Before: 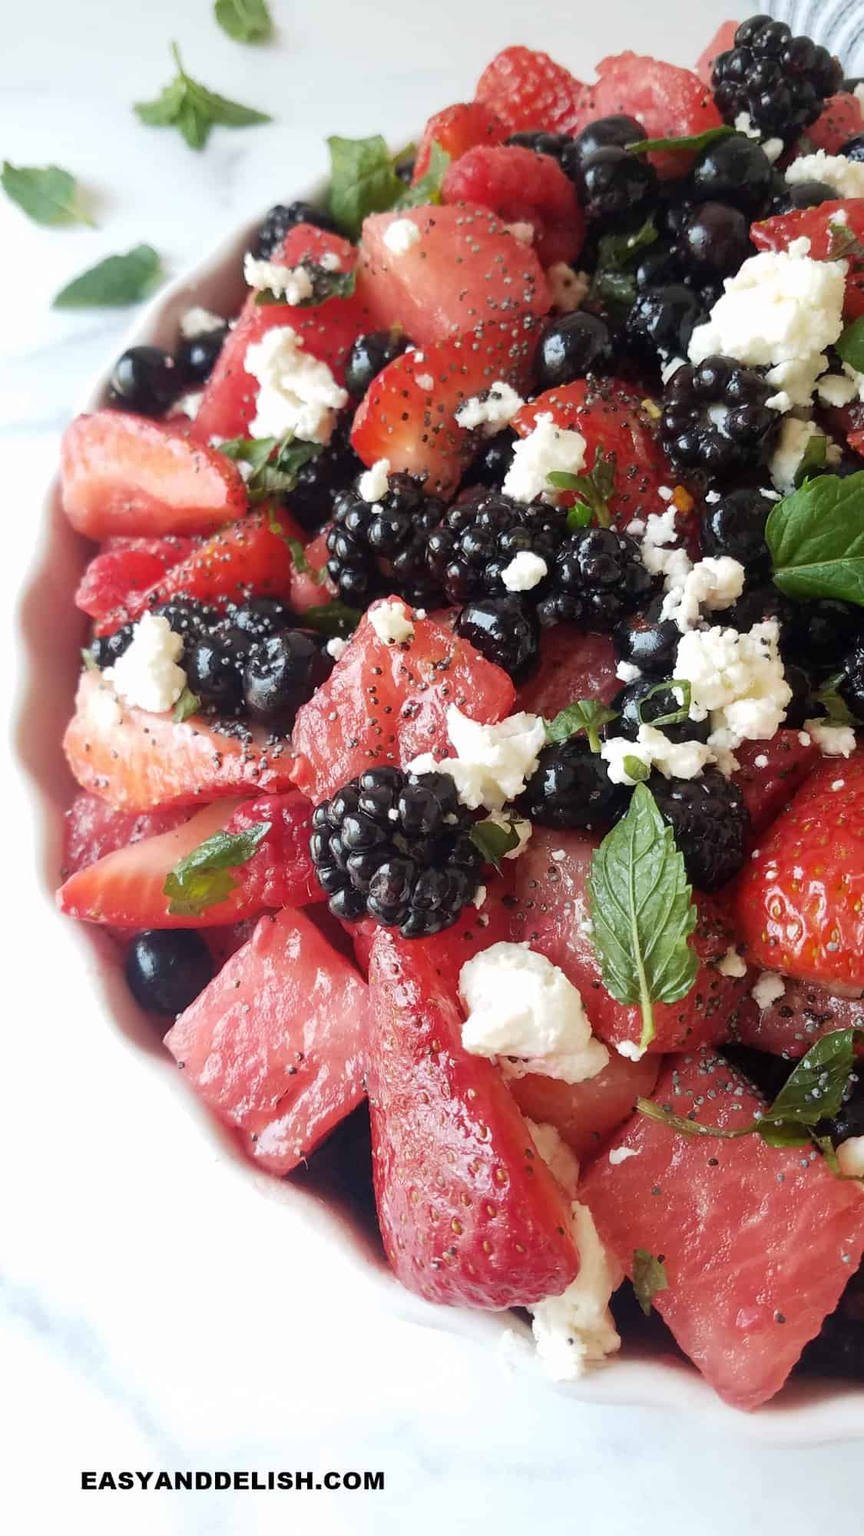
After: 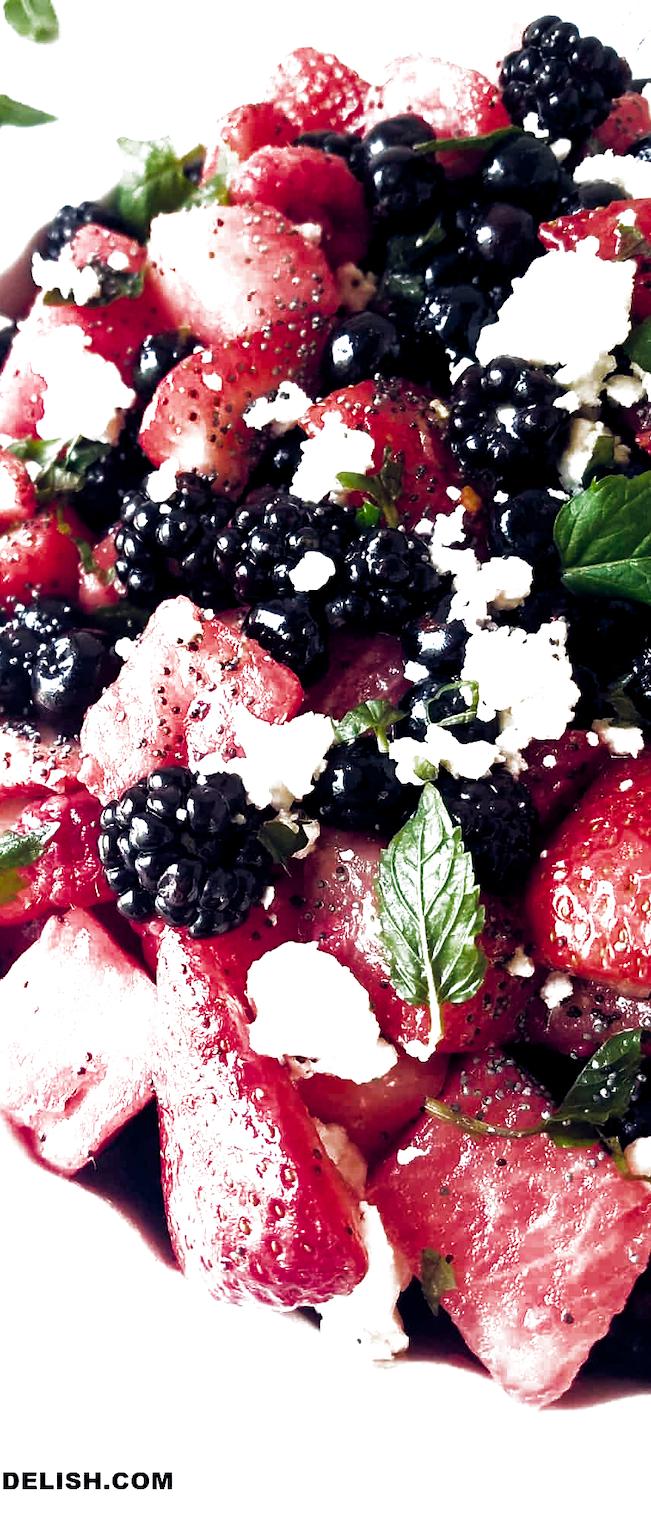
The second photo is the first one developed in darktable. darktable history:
filmic rgb: black relative exposure -8.26 EV, white relative exposure 2.2 EV, target white luminance 99.95%, hardness 7.1, latitude 75.57%, contrast 1.325, highlights saturation mix -1.97%, shadows ↔ highlights balance 30.19%, preserve chrominance RGB euclidean norm (legacy), color science v4 (2020)
crop and rotate: left 24.548%
color balance rgb: global offset › luminance -0.278%, global offset › chroma 0.307%, global offset › hue 260.49°, linear chroma grading › global chroma 8.442%, perceptual saturation grading › global saturation 39.321%, perceptual brilliance grading › global brilliance 15.068%, perceptual brilliance grading › shadows -34.246%, global vibrance 19.454%
